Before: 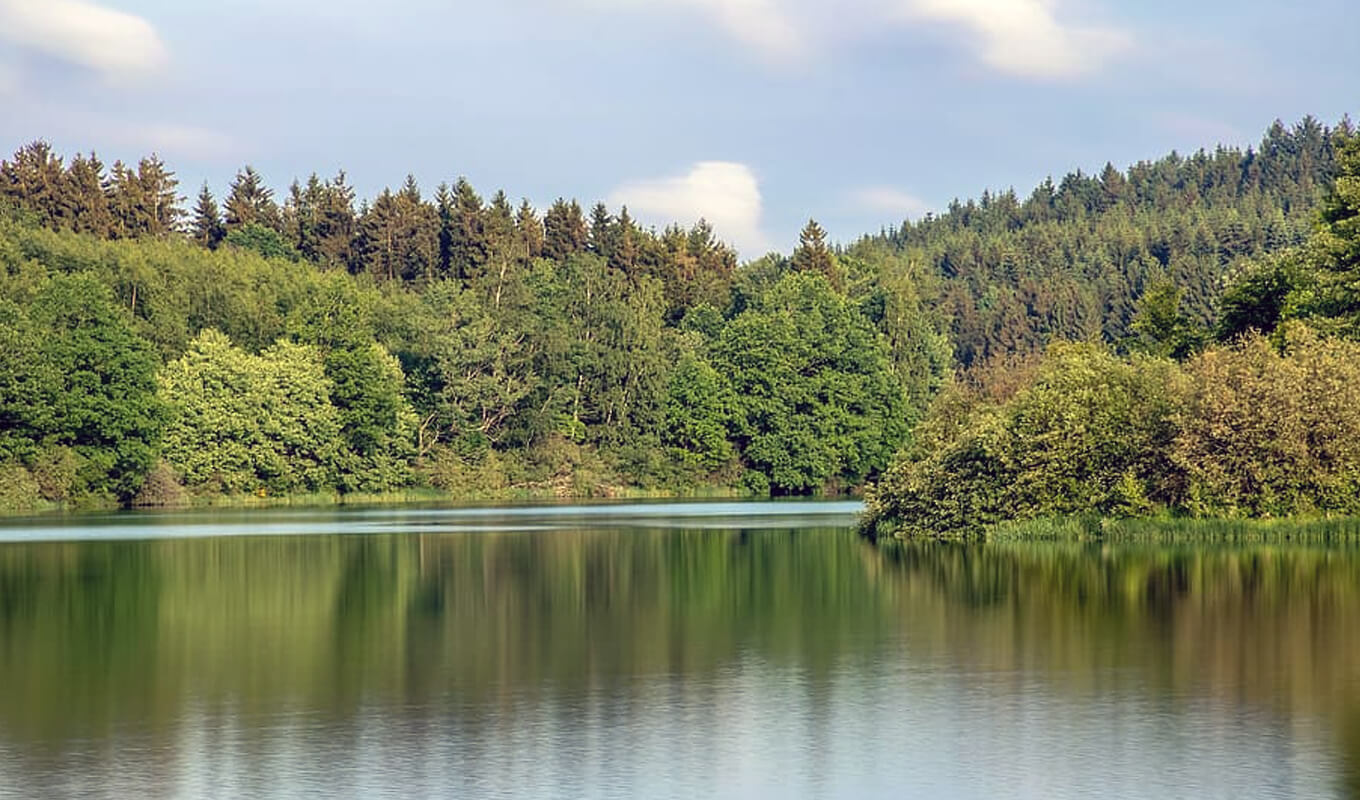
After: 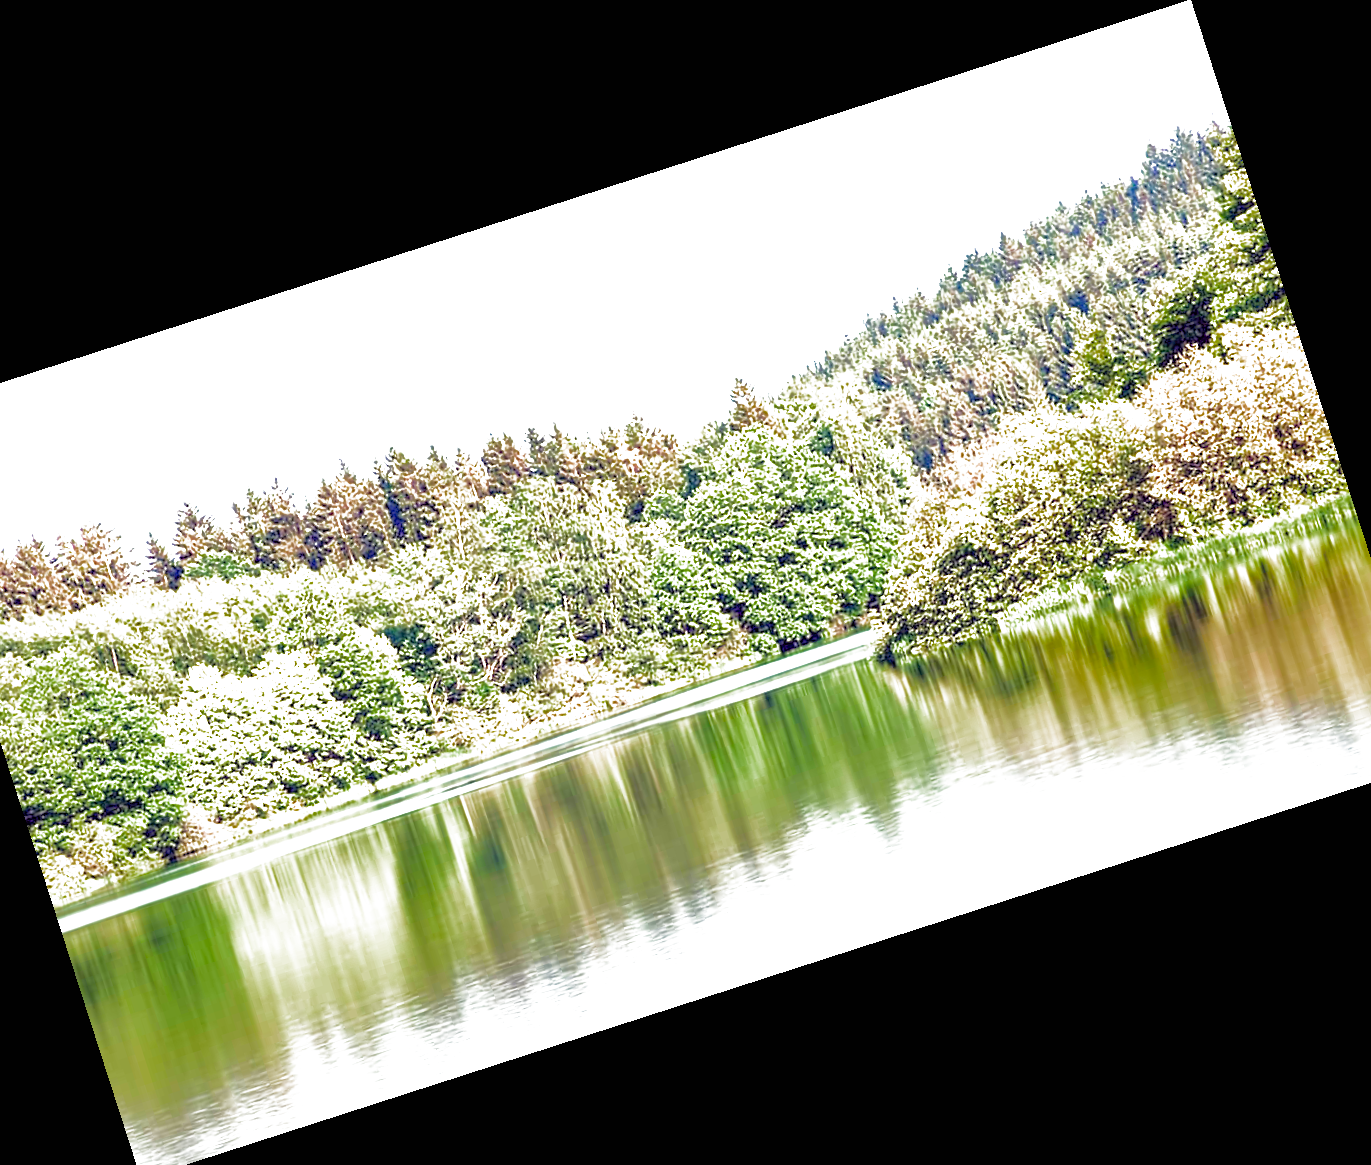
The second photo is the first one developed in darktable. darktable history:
filmic rgb: black relative exposure -8.29 EV, white relative exposure 2.2 EV, target white luminance 99.956%, hardness 7.07, latitude 75.61%, contrast 1.319, highlights saturation mix -2.27%, shadows ↔ highlights balance 30.61%, add noise in highlights 0.101, color science v4 (2020), type of noise poissonian
exposure: black level correction 0.001, exposure 1.991 EV, compensate highlight preservation false
crop and rotate: angle 17.86°, left 6.757%, right 4.195%, bottom 1.139%
color balance rgb: perceptual saturation grading › global saturation 31.225%, contrast -10.39%
shadows and highlights: on, module defaults
